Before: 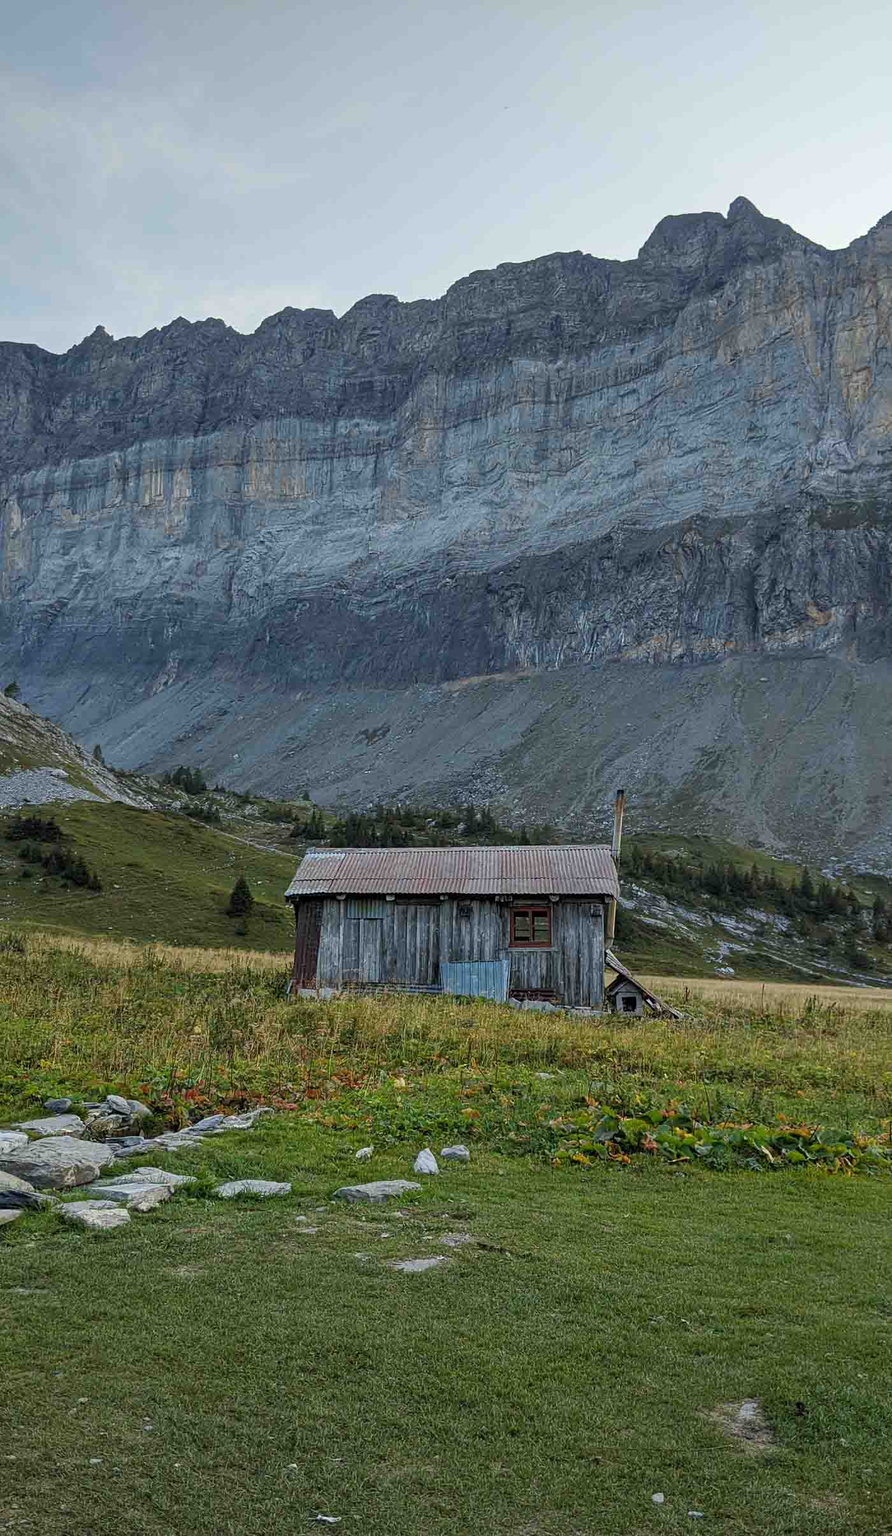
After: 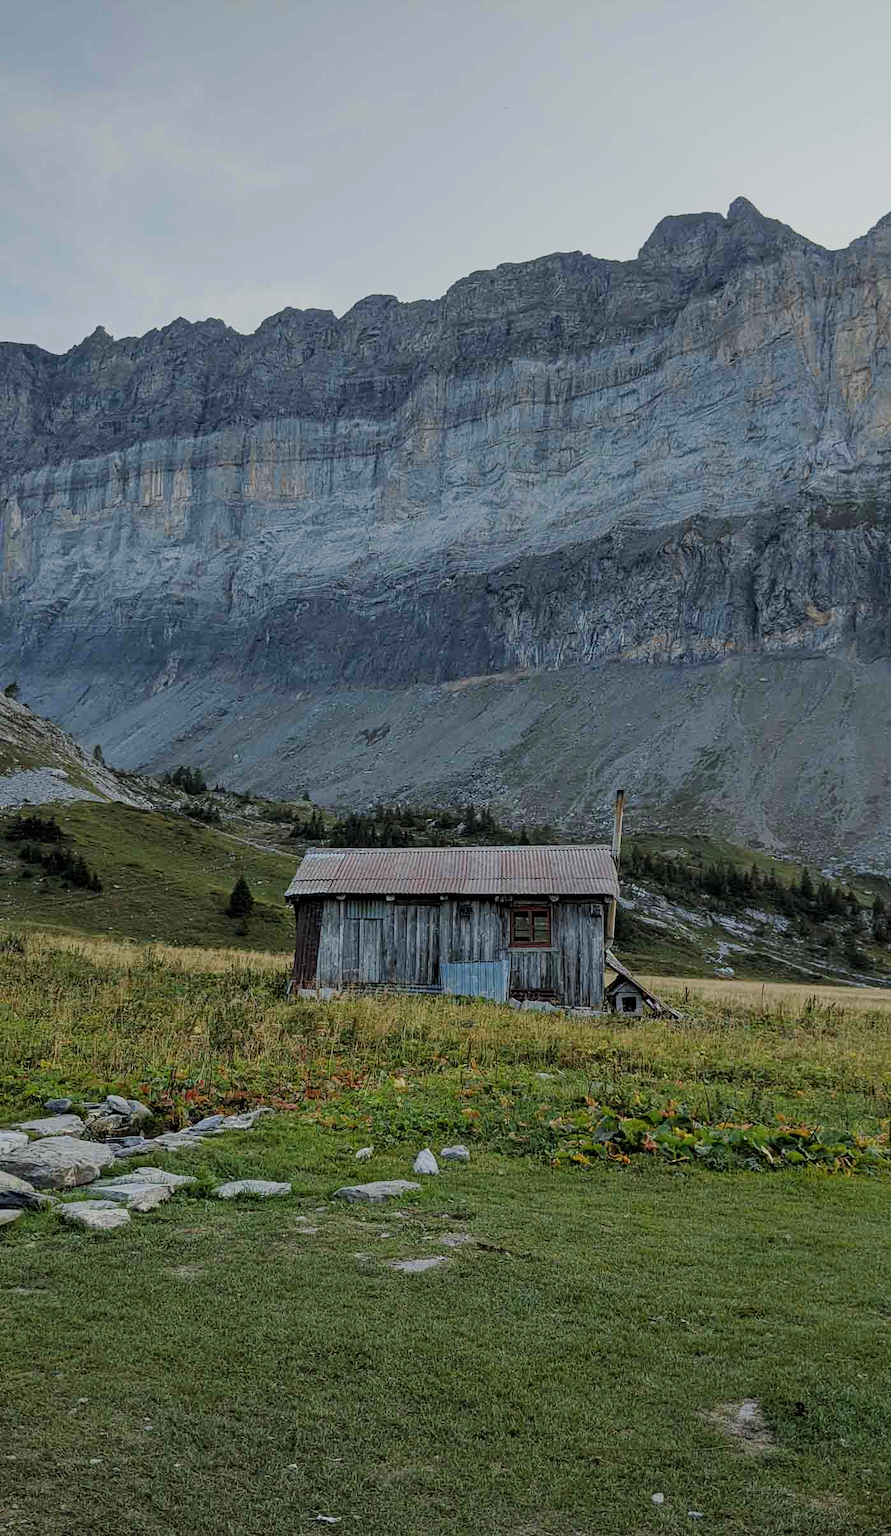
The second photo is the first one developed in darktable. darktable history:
color zones: curves: ch0 [(0.25, 0.5) (0.428, 0.473) (0.75, 0.5)]; ch1 [(0.243, 0.479) (0.398, 0.452) (0.75, 0.5)]
filmic rgb: black relative exposure -7.65 EV, white relative exposure 4.56 EV, hardness 3.61
